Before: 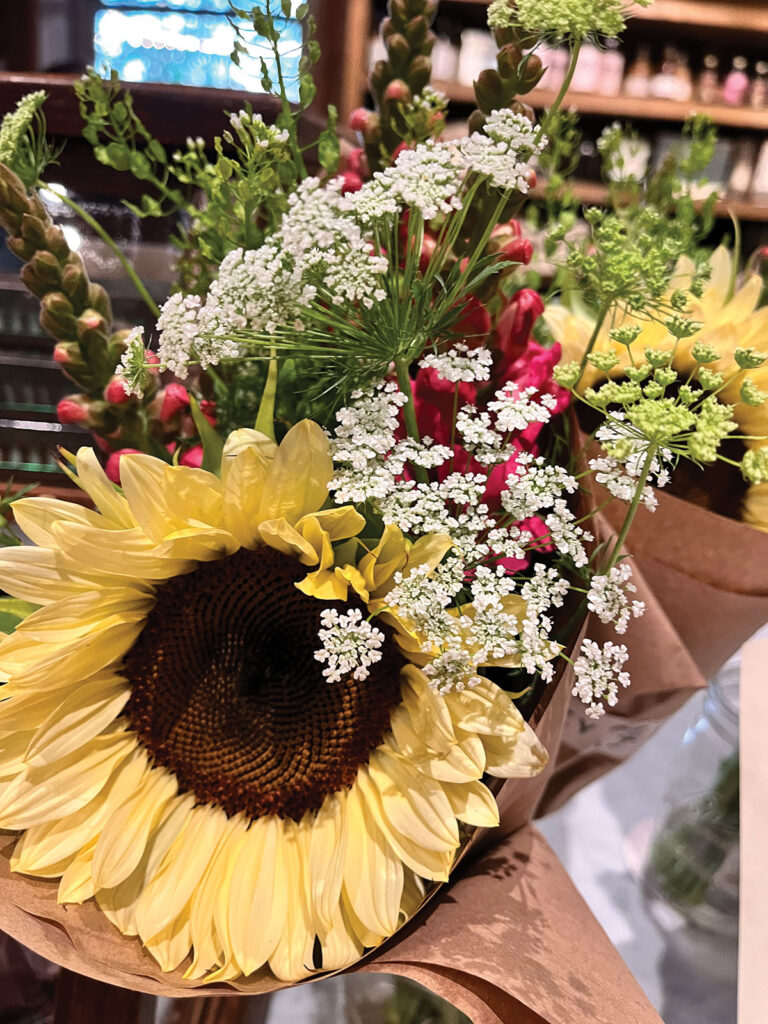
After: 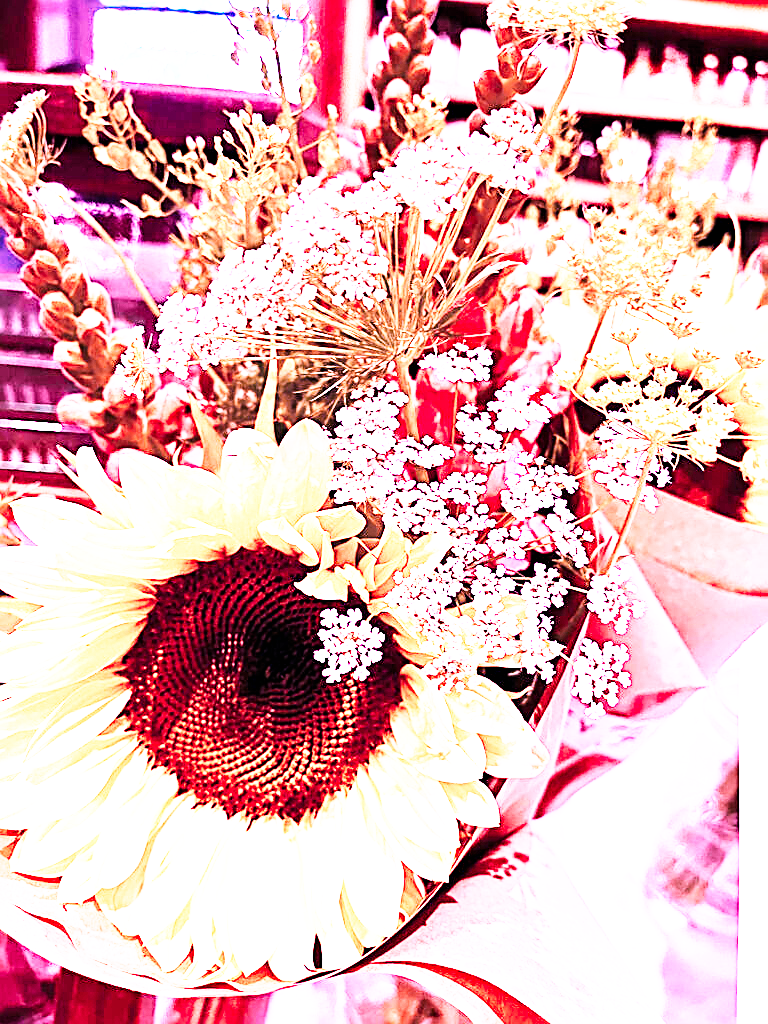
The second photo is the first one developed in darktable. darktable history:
base curve: curves: ch0 [(0, 0) (0.007, 0.004) (0.027, 0.03) (0.046, 0.07) (0.207, 0.54) (0.442, 0.872) (0.673, 0.972) (1, 1)], preserve colors none
white balance: red 1.862, blue 1.702
exposure: exposure 1.223 EV, compensate highlight preservation false
contrast brightness saturation: saturation 0.18
color zones: curves: ch1 [(0, 0.469) (0.072, 0.457) (0.243, 0.494) (0.429, 0.5) (0.571, 0.5) (0.714, 0.5) (0.857, 0.5) (1, 0.469)]; ch2 [(0, 0.499) (0.143, 0.467) (0.242, 0.436) (0.429, 0.493) (0.571, 0.5) (0.714, 0.5) (0.857, 0.5) (1, 0.499)]
sharpen: radius 2.543, amount 0.636
contrast equalizer: octaves 7, y [[0.528 ×6], [0.514 ×6], [0.362 ×6], [0 ×6], [0 ×6]]
